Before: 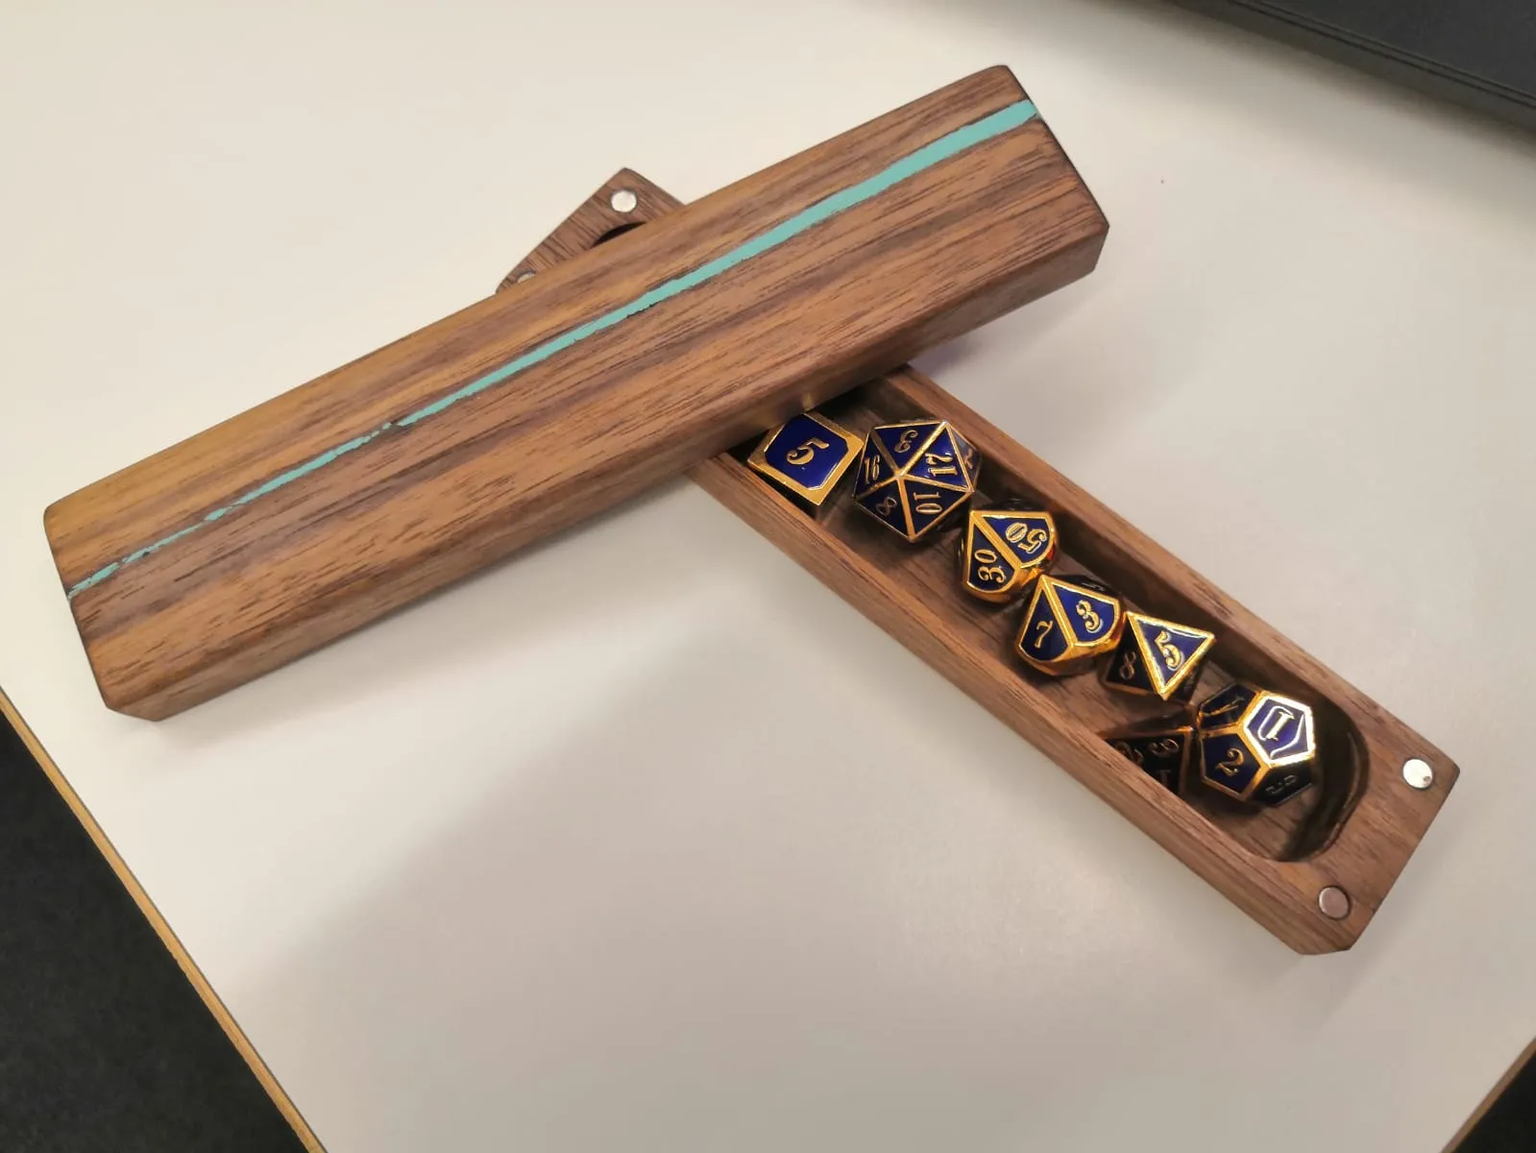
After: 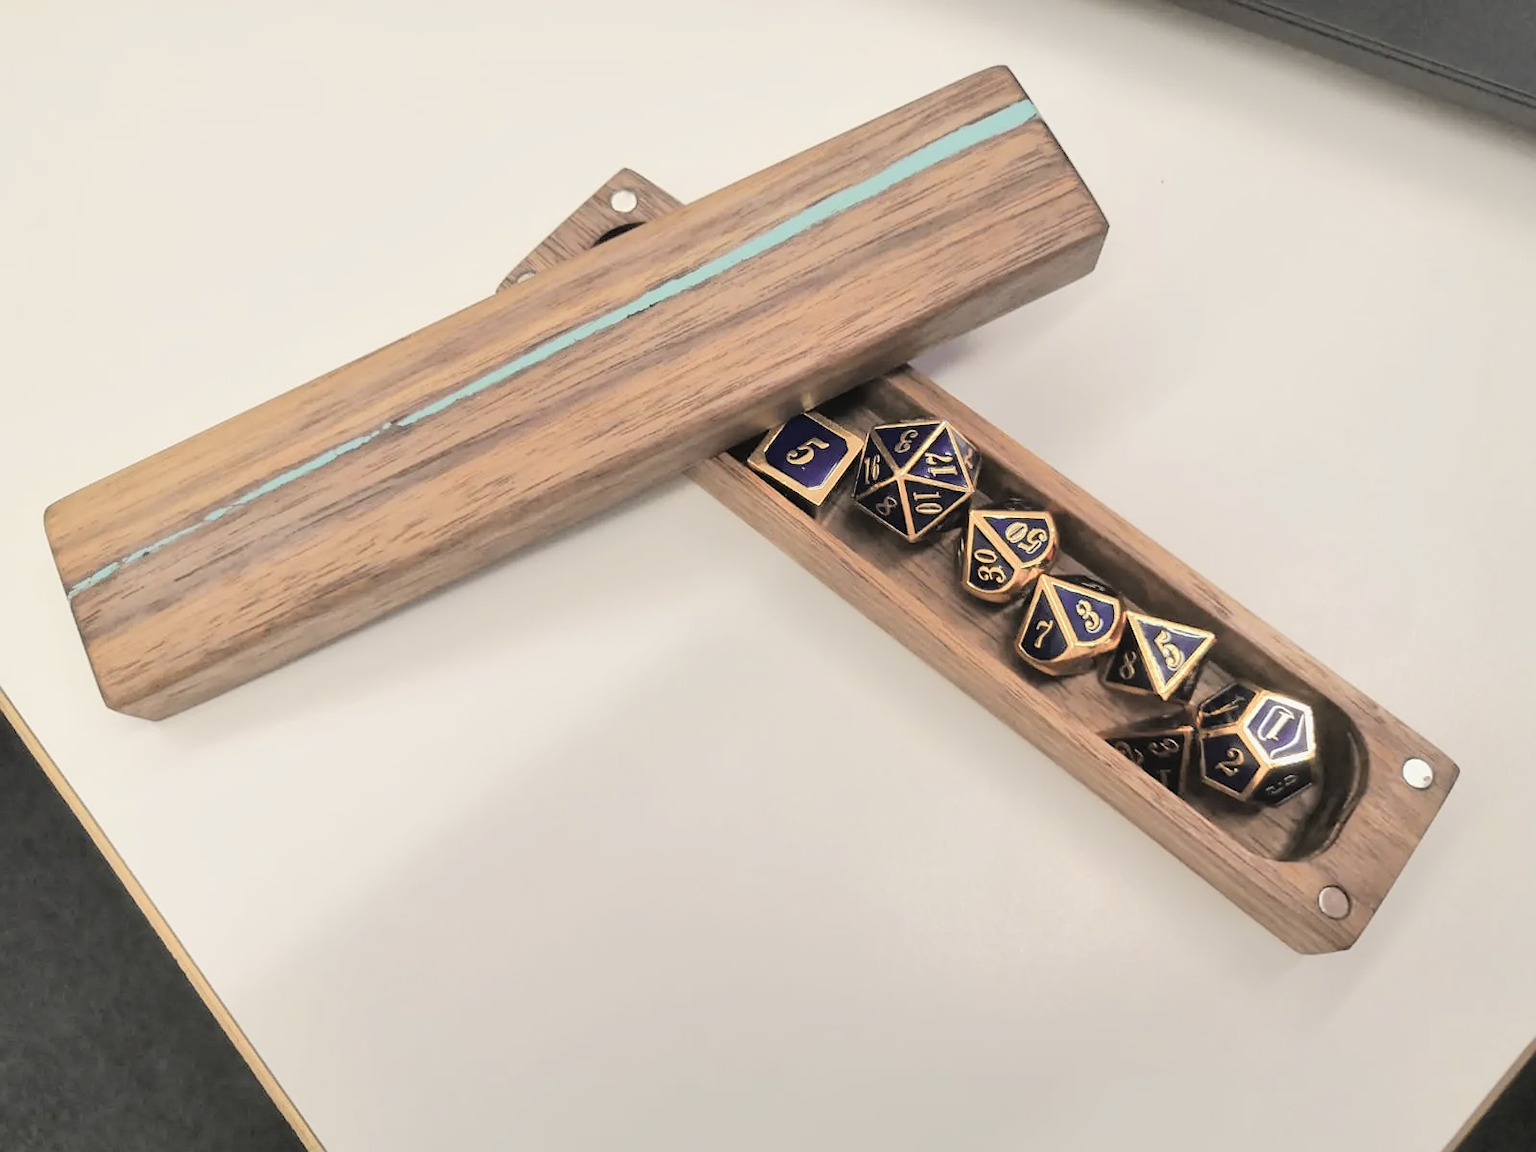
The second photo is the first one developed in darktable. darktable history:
sharpen: amount 0.206
tone curve: curves: ch0 [(0, 0.021) (0.049, 0.044) (0.152, 0.14) (0.328, 0.357) (0.473, 0.529) (0.641, 0.705) (0.868, 0.887) (1, 0.969)]; ch1 [(0, 0) (0.322, 0.328) (0.43, 0.425) (0.474, 0.466) (0.502, 0.503) (0.522, 0.526) (0.564, 0.591) (0.602, 0.632) (0.677, 0.701) (0.859, 0.885) (1, 1)]; ch2 [(0, 0) (0.33, 0.301) (0.447, 0.44) (0.502, 0.505) (0.535, 0.554) (0.565, 0.598) (0.618, 0.629) (1, 1)], color space Lab, independent channels, preserve colors none
contrast brightness saturation: brightness 0.181, saturation -0.489
exposure: compensate exposure bias true, compensate highlight preservation false
